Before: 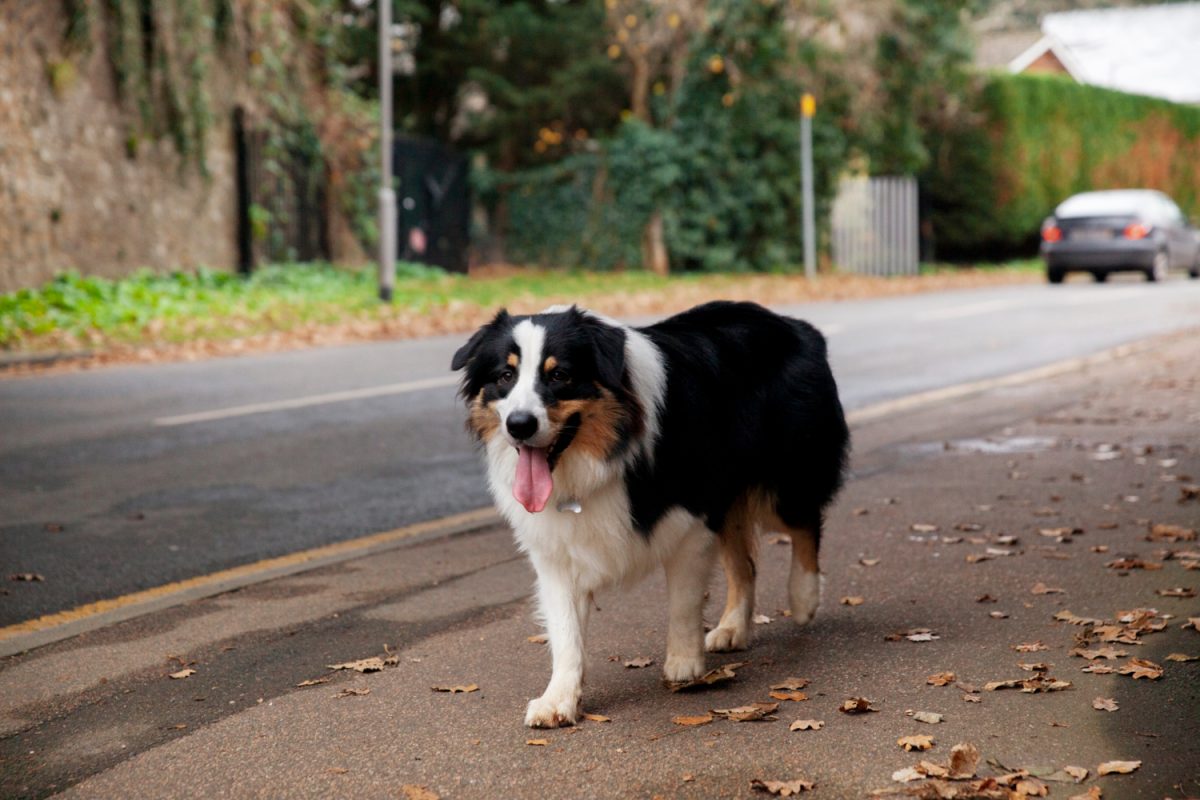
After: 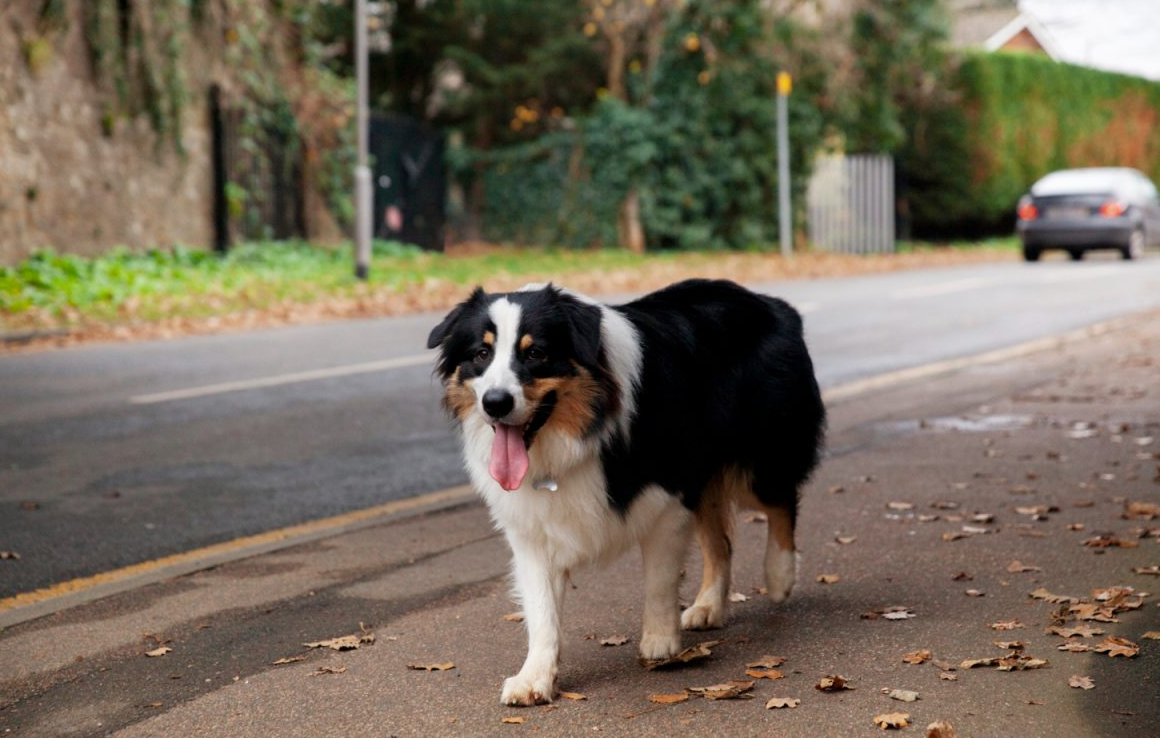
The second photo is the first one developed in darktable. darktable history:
crop: left 2.009%, top 2.826%, right 0.997%, bottom 4.912%
